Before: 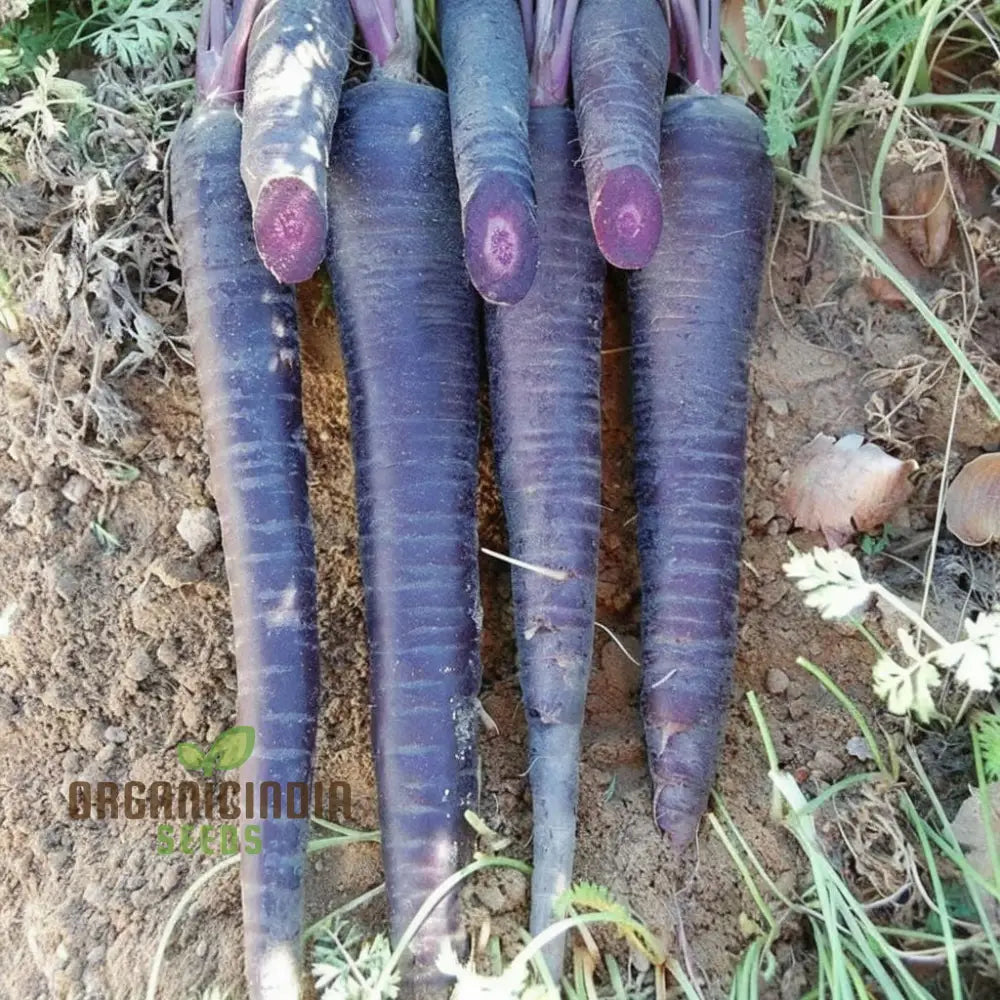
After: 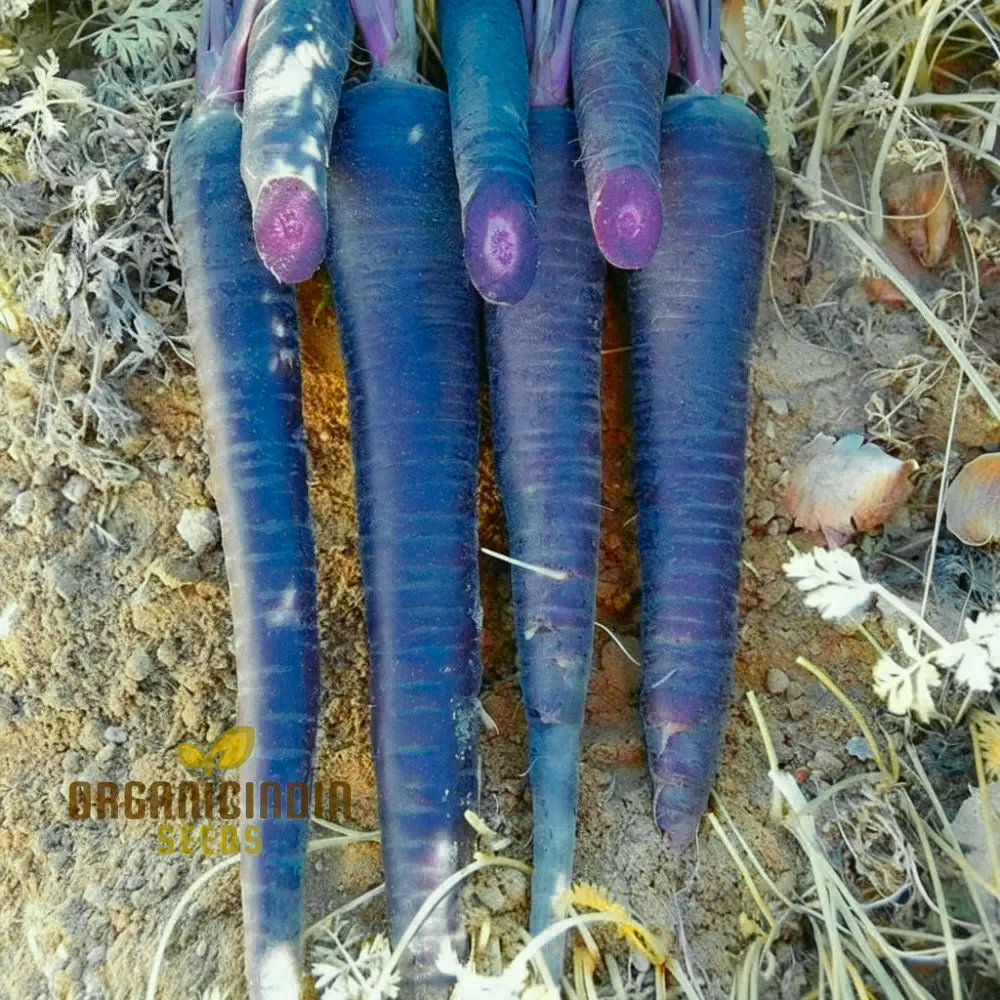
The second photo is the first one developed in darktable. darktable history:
color zones: curves: ch0 [(0, 0.499) (0.143, 0.5) (0.286, 0.5) (0.429, 0.476) (0.571, 0.284) (0.714, 0.243) (0.857, 0.449) (1, 0.499)]; ch1 [(0, 0.532) (0.143, 0.645) (0.286, 0.696) (0.429, 0.211) (0.571, 0.504) (0.714, 0.493) (0.857, 0.495) (1, 0.532)]; ch2 [(0, 0.5) (0.143, 0.5) (0.286, 0.427) (0.429, 0.324) (0.571, 0.5) (0.714, 0.5) (0.857, 0.5) (1, 0.5)]
color correction: highlights a* -7.33, highlights b* 1.26, shadows a* -3.55, saturation 1.4
